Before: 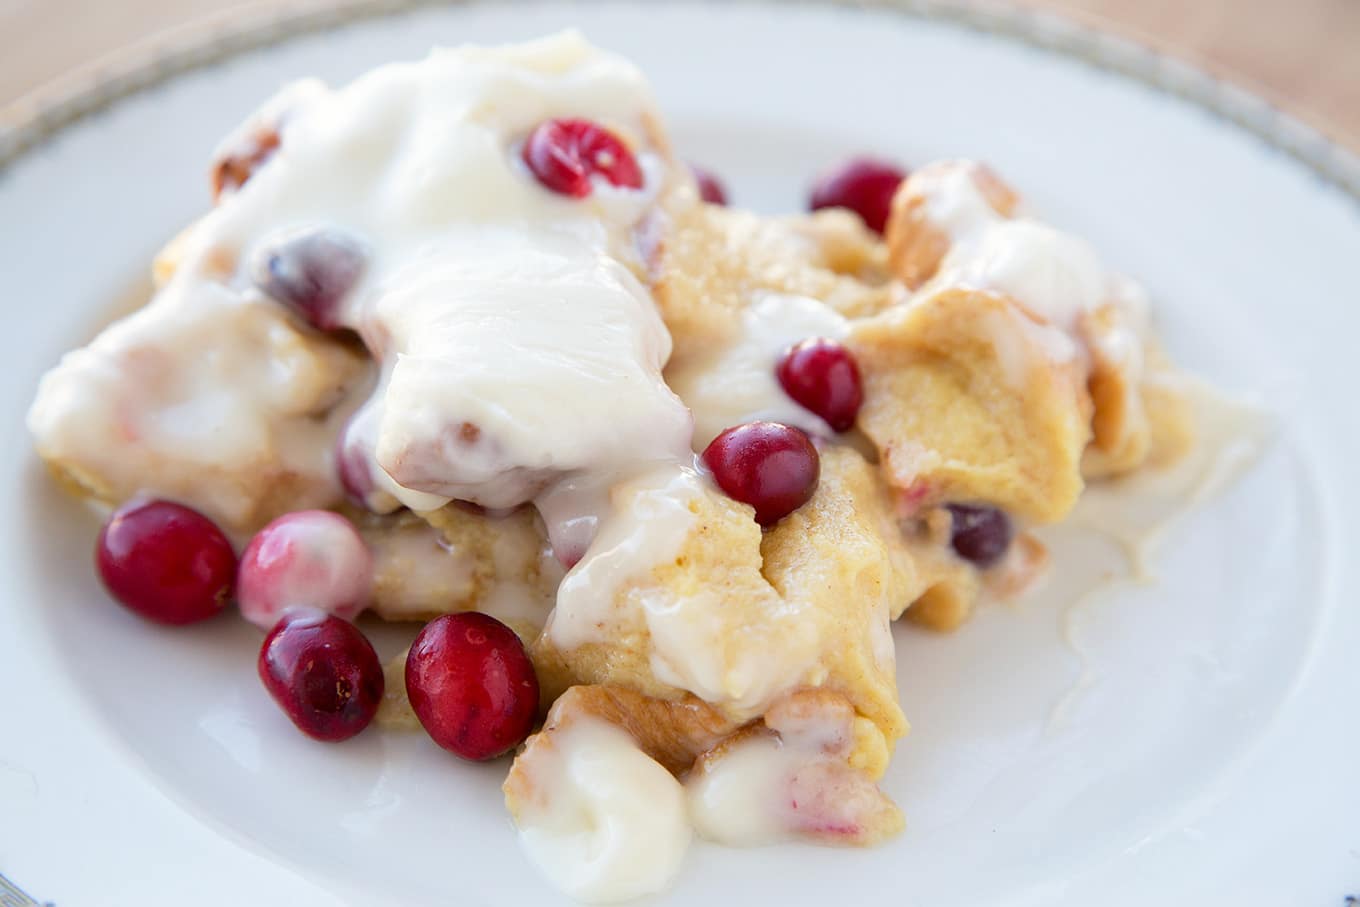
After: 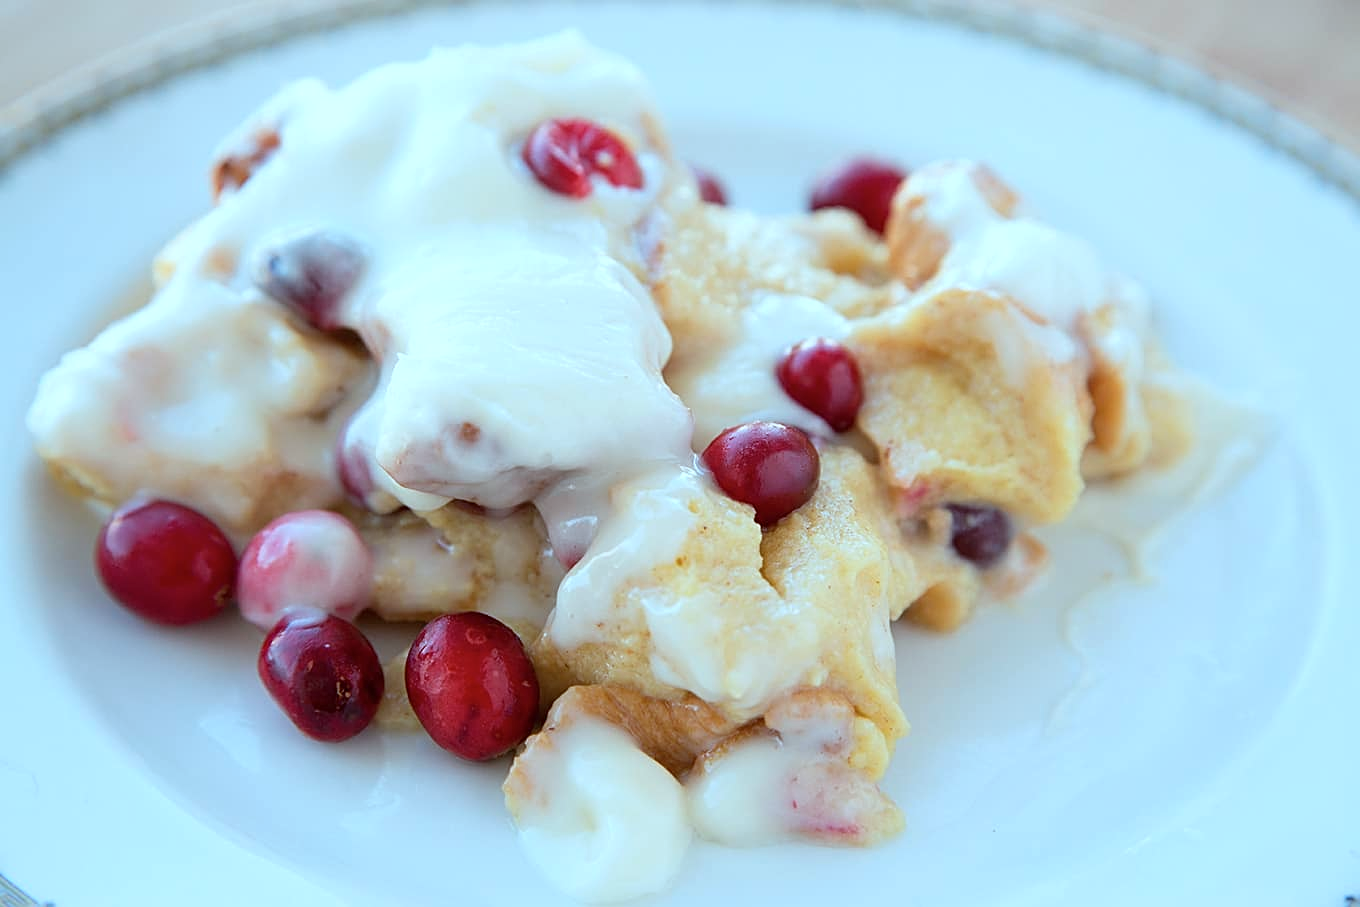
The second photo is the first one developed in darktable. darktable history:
sharpen: radius 2.529, amount 0.323
color correction: highlights a* -11.71, highlights b* -15.58
